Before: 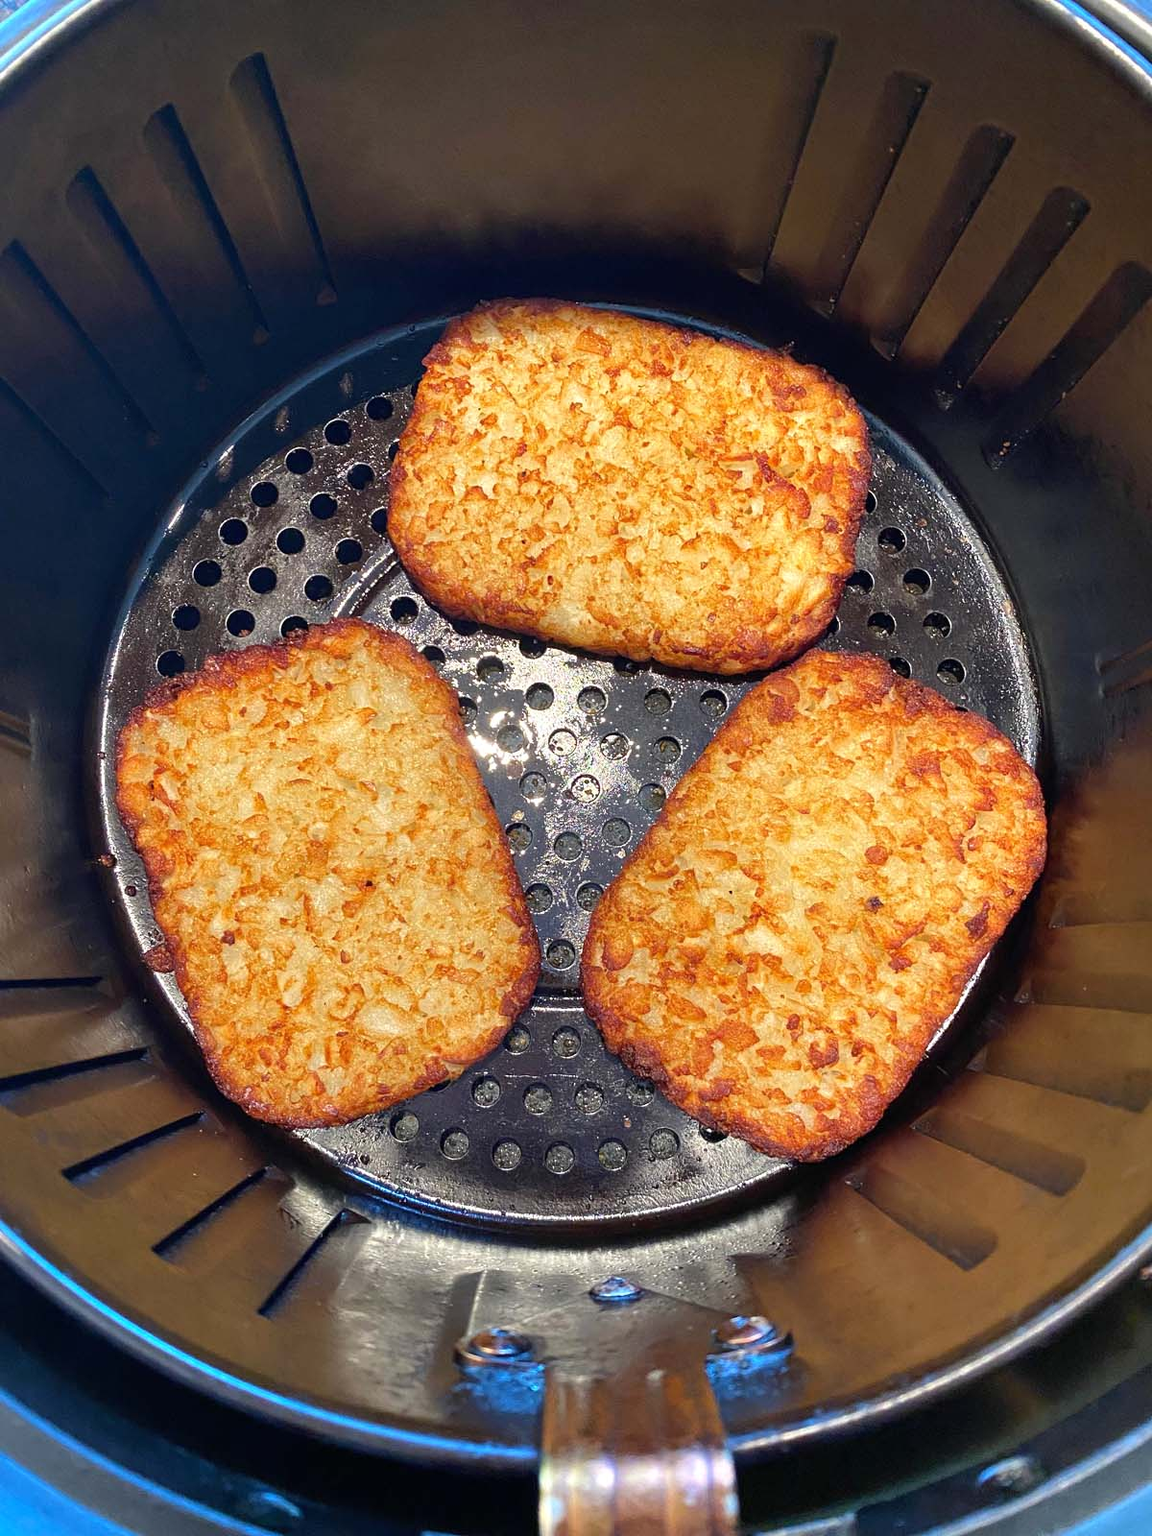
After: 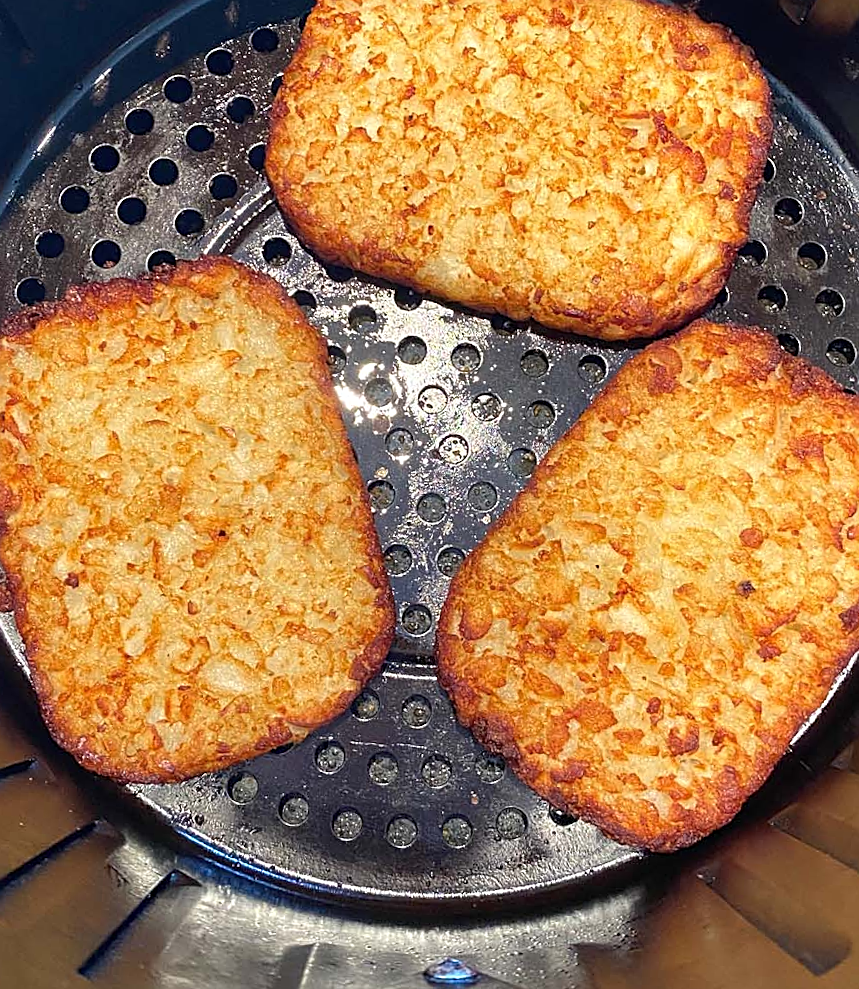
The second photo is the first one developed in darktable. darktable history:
sharpen: on, module defaults
crop and rotate: angle -3.69°, left 9.898%, top 21.129%, right 12.483%, bottom 11.82%
tone equalizer: on, module defaults
